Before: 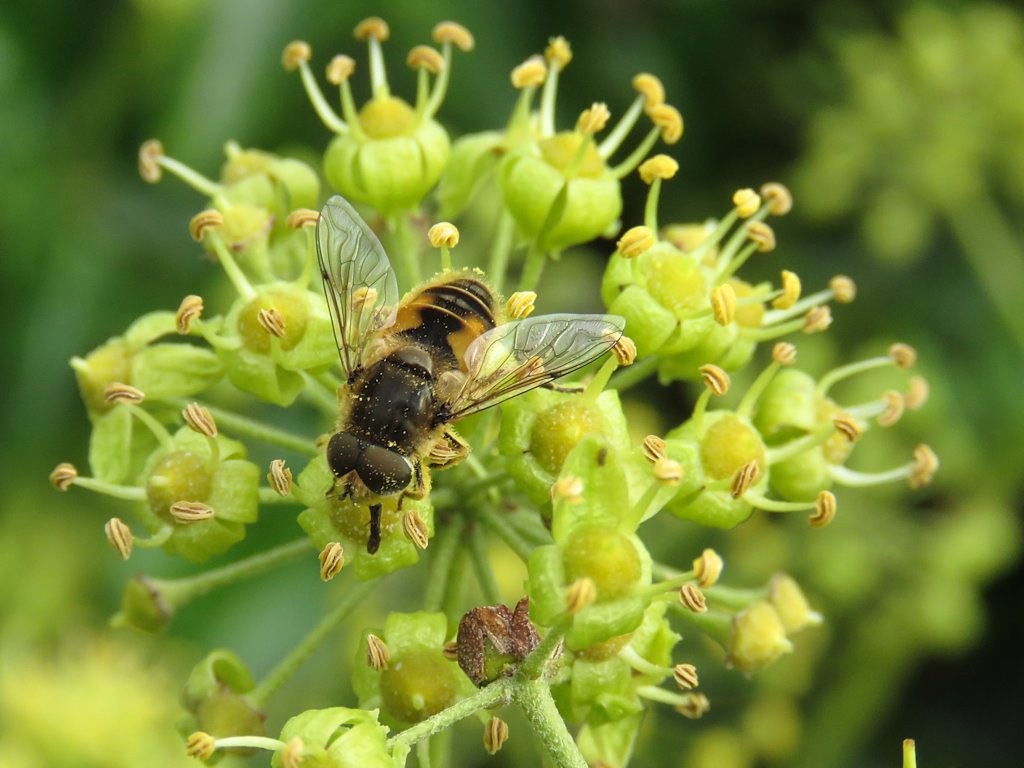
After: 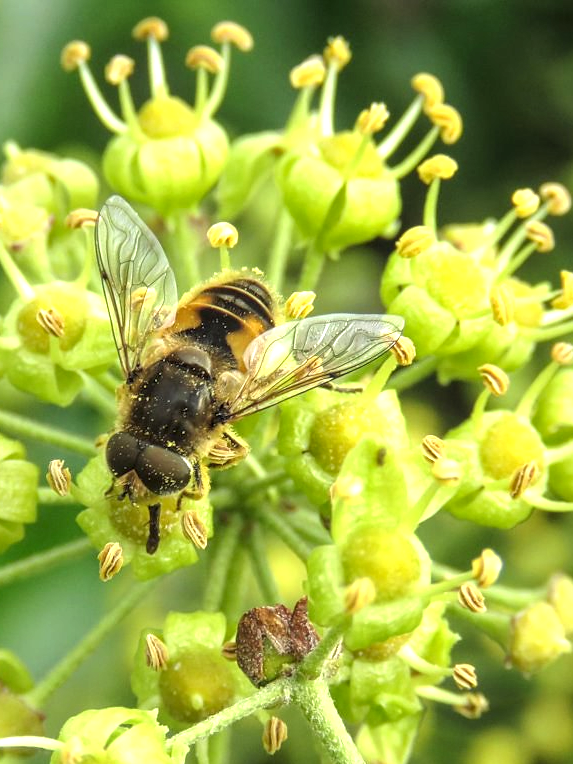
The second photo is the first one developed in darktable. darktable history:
local contrast: on, module defaults
crop: left 21.674%, right 22.086%
exposure: exposure 0.6 EV, compensate highlight preservation false
